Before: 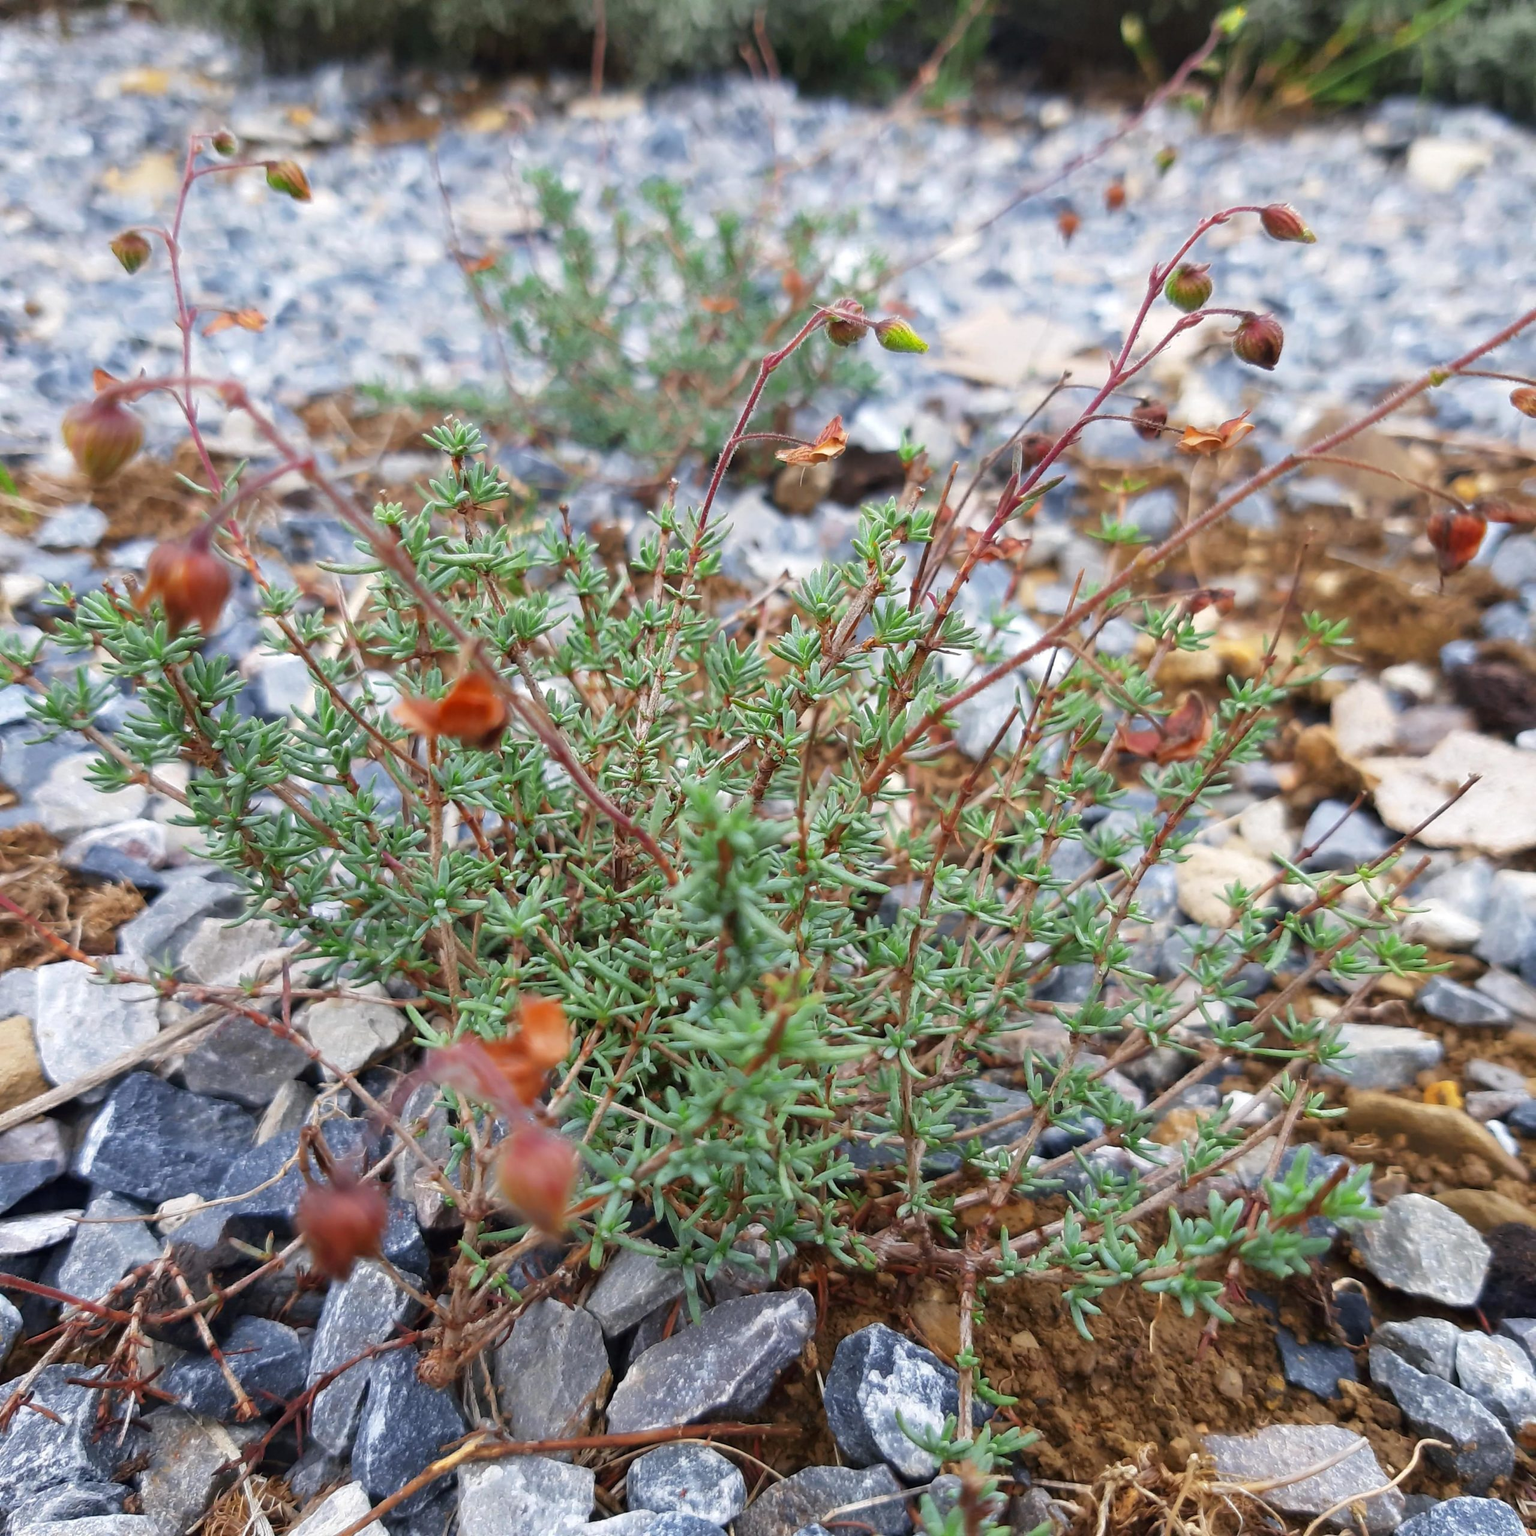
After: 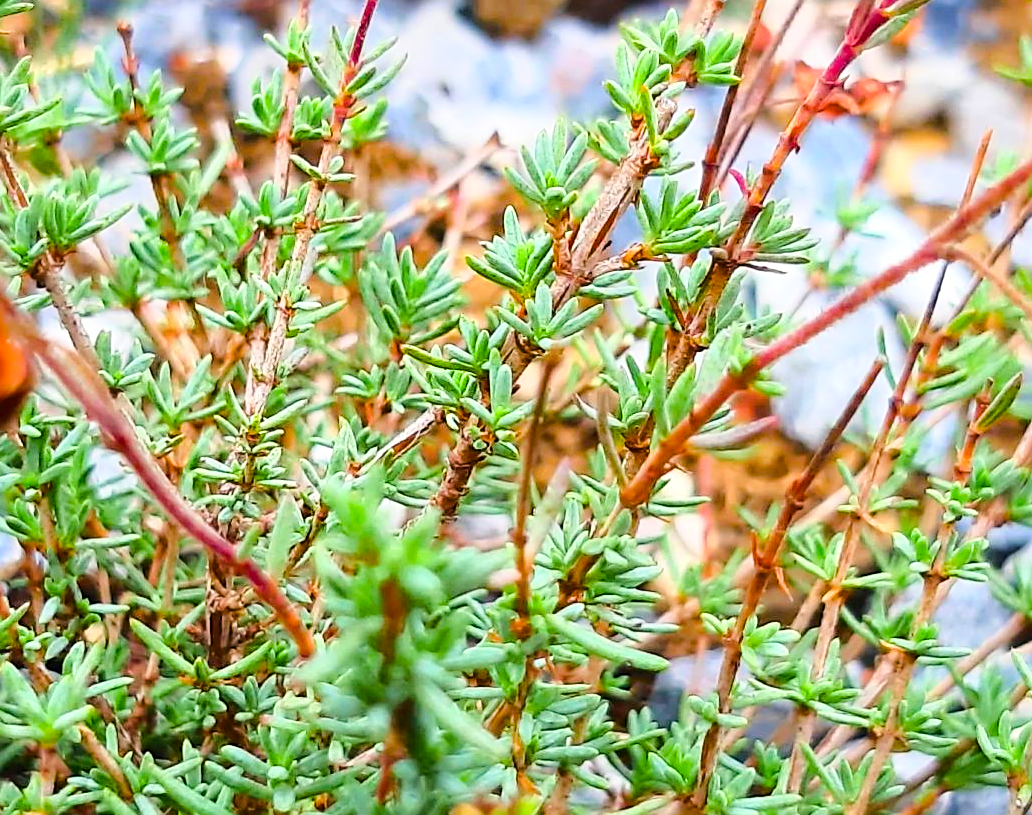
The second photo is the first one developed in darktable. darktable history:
crop: left 31.866%, top 31.96%, right 27.788%, bottom 36.203%
color balance rgb: perceptual saturation grading › global saturation 34.976%, perceptual saturation grading › highlights -29.803%, perceptual saturation grading › shadows 35.324%, global vibrance 29.982%
sharpen: on, module defaults
base curve: curves: ch0 [(0, 0) (0.028, 0.03) (0.121, 0.232) (0.46, 0.748) (0.859, 0.968) (1, 1)], preserve colors average RGB
